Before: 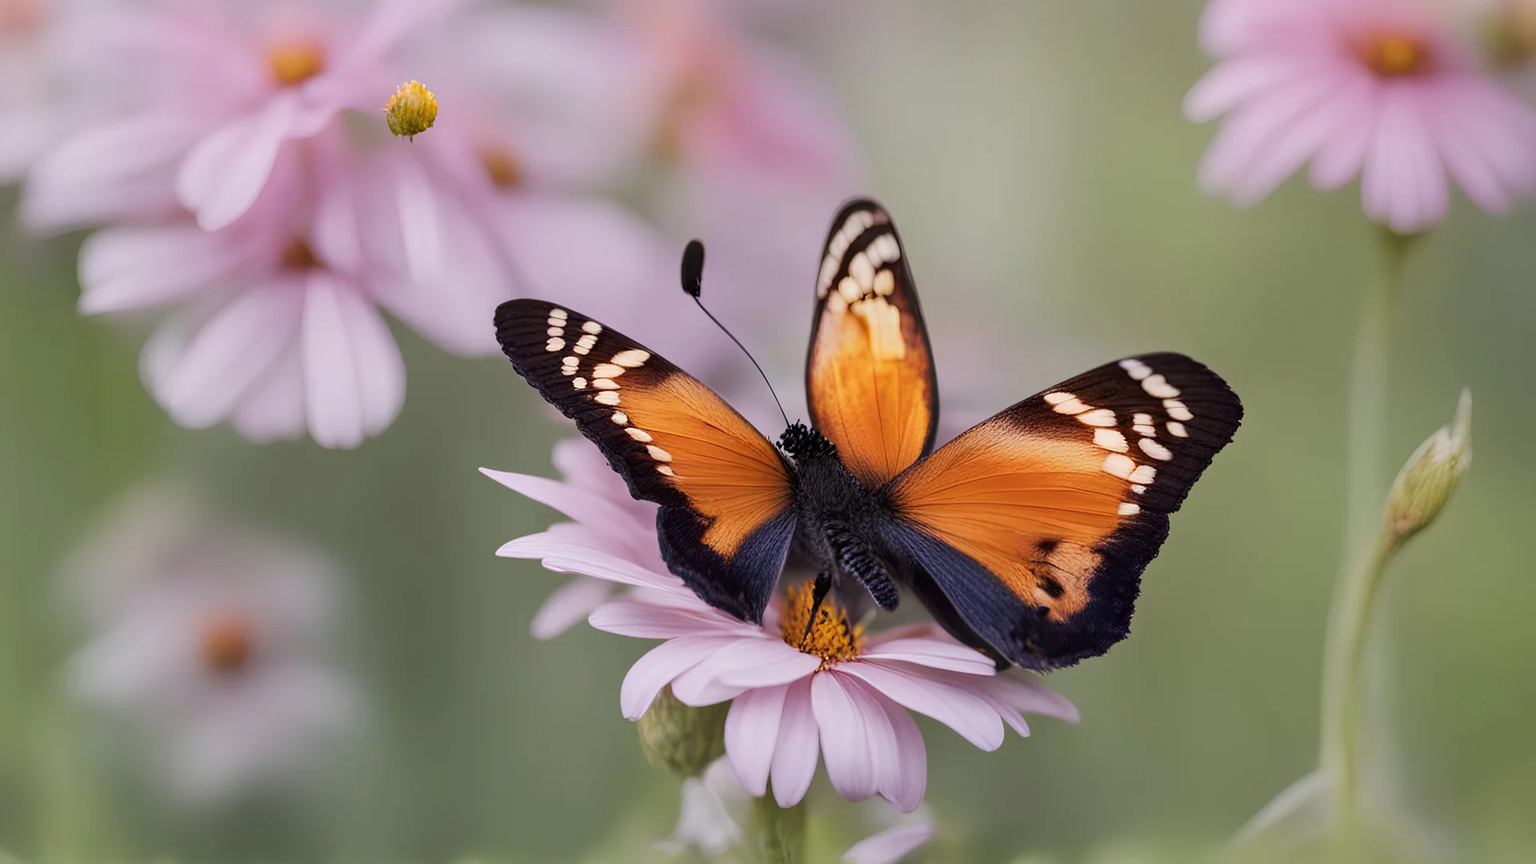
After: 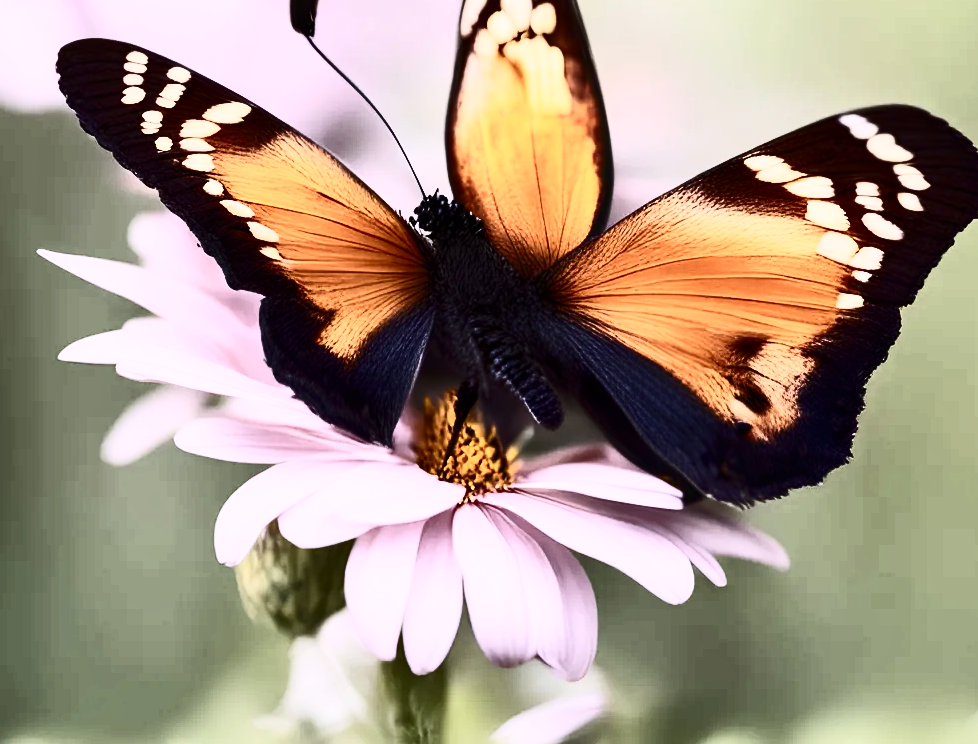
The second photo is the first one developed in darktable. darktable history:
crop and rotate: left 29.224%, top 31.023%, right 19.819%
local contrast: mode bilateral grid, contrast 10, coarseness 25, detail 115%, midtone range 0.2
contrast brightness saturation: contrast 0.93, brightness 0.201
